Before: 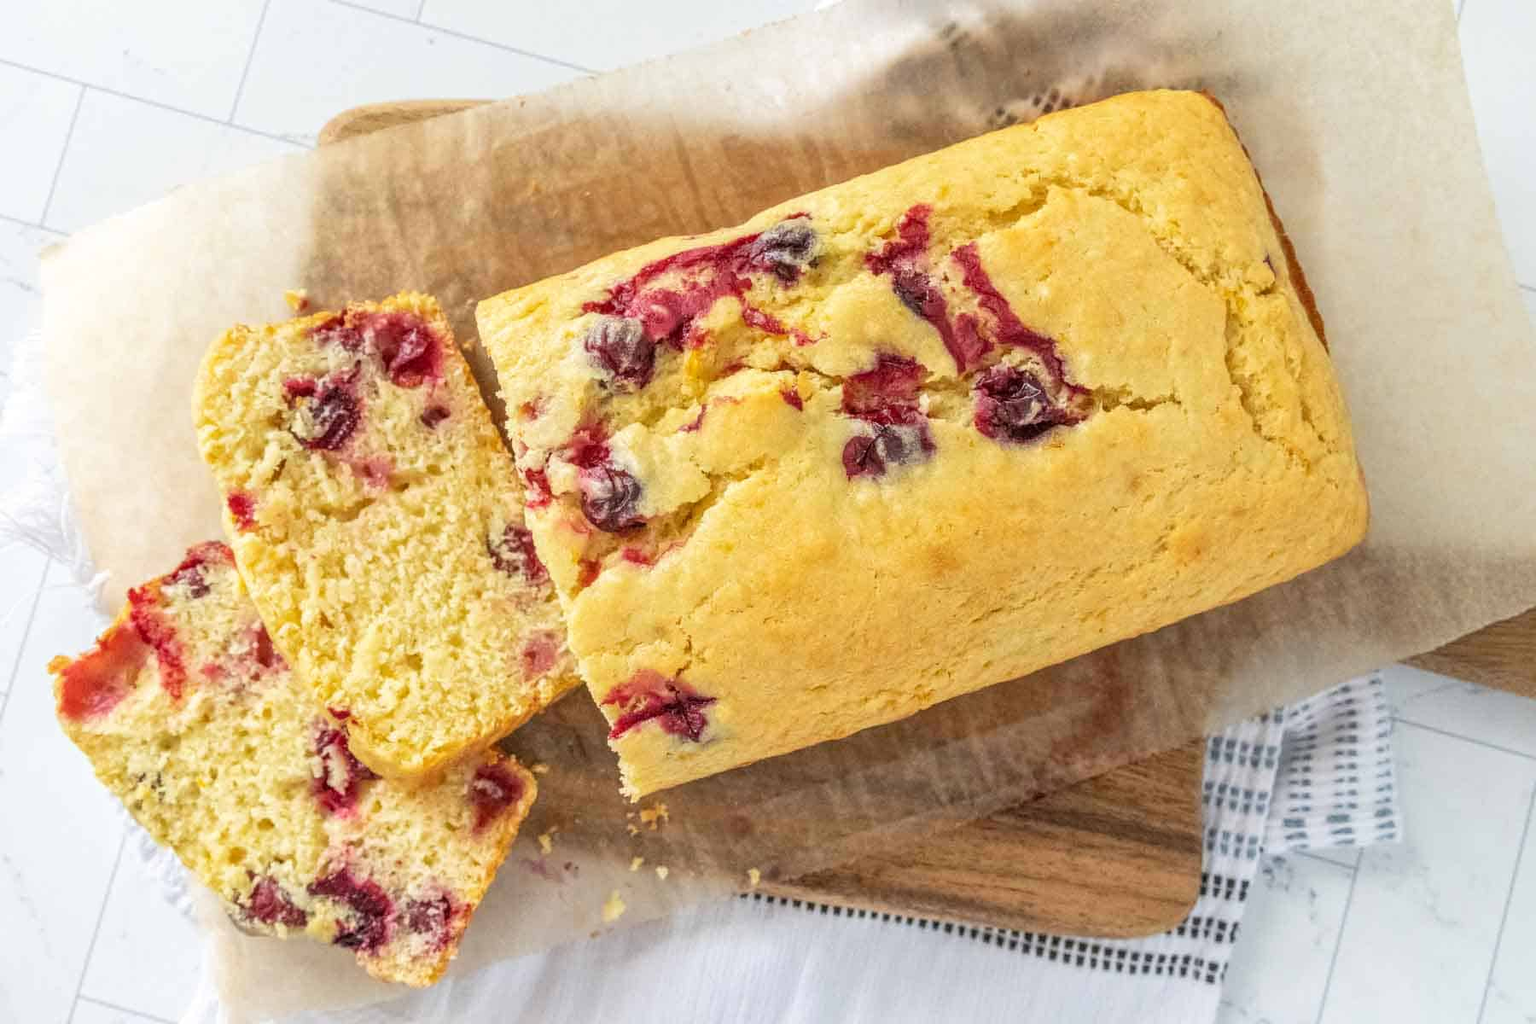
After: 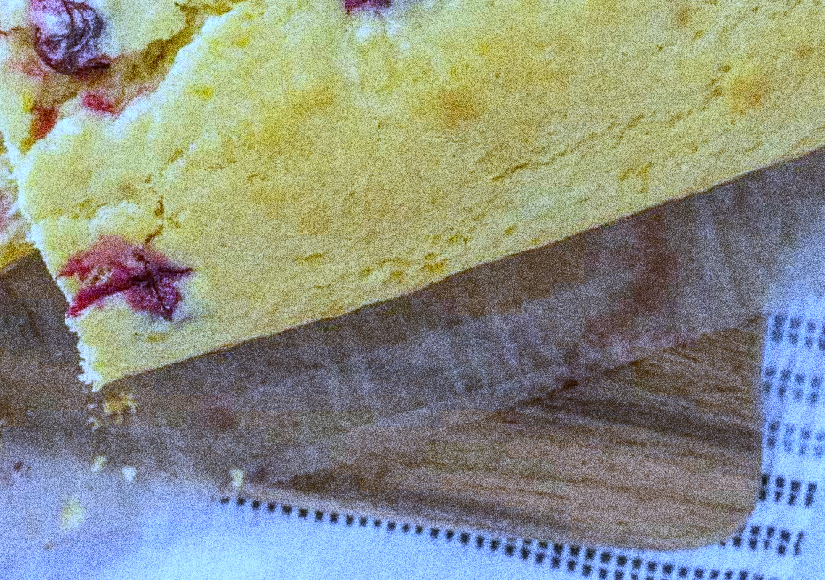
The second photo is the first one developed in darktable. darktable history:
white balance: red 0.766, blue 1.537
grain: coarseness 30.02 ISO, strength 100%
crop: left 35.976%, top 45.819%, right 18.162%, bottom 5.807%
tone equalizer: on, module defaults
